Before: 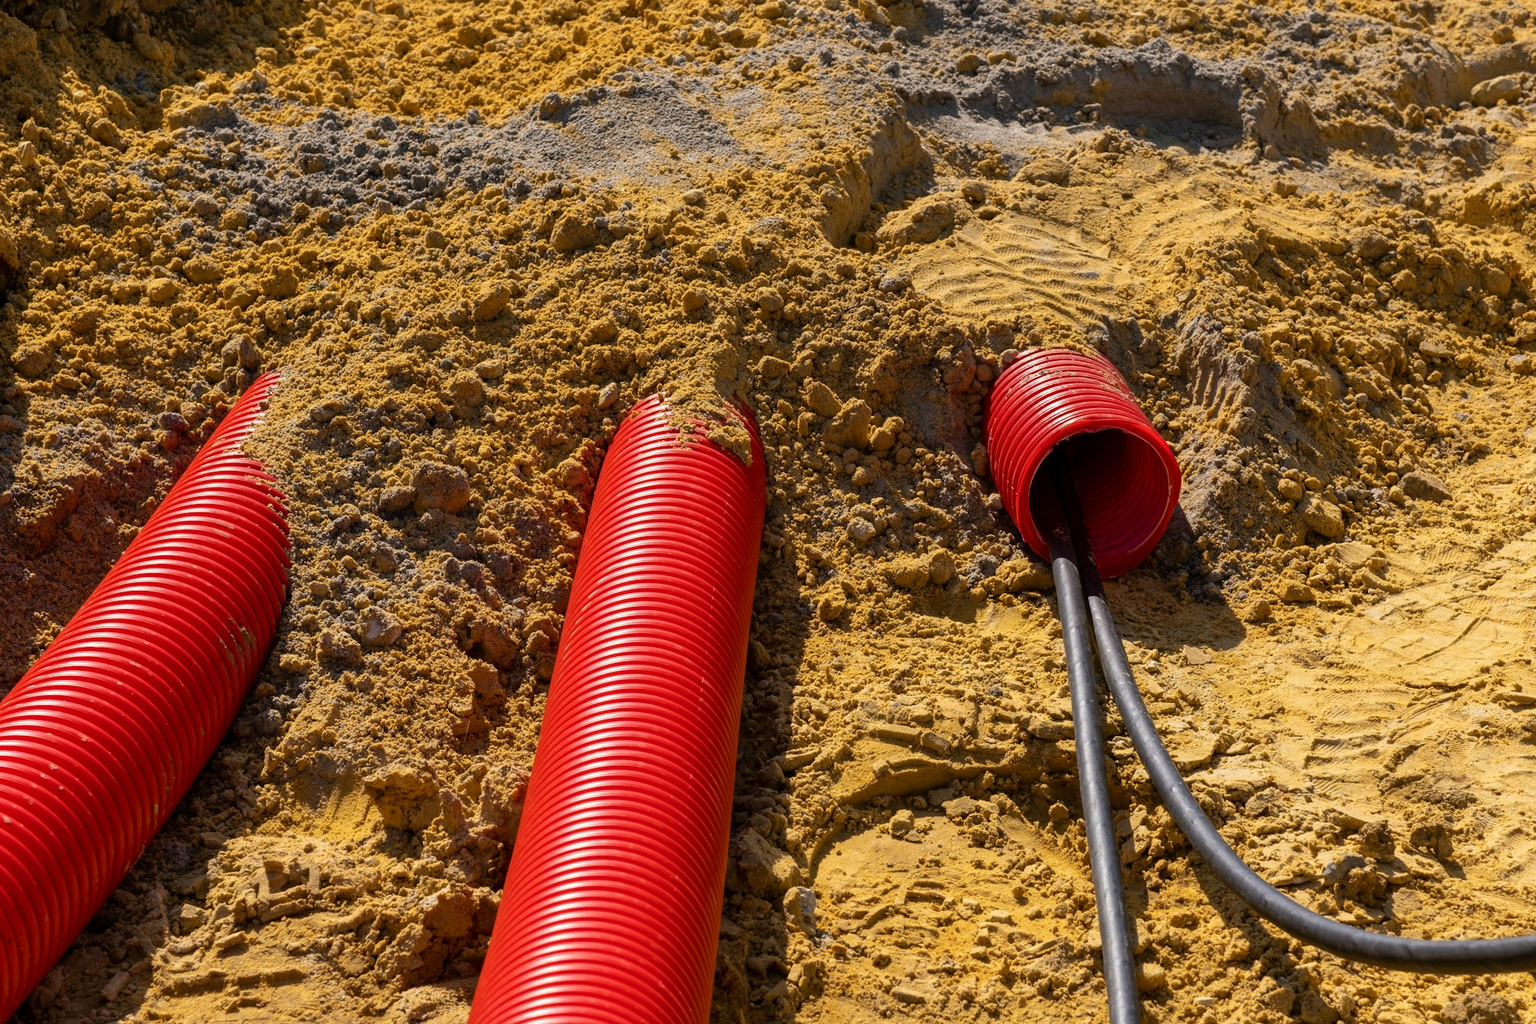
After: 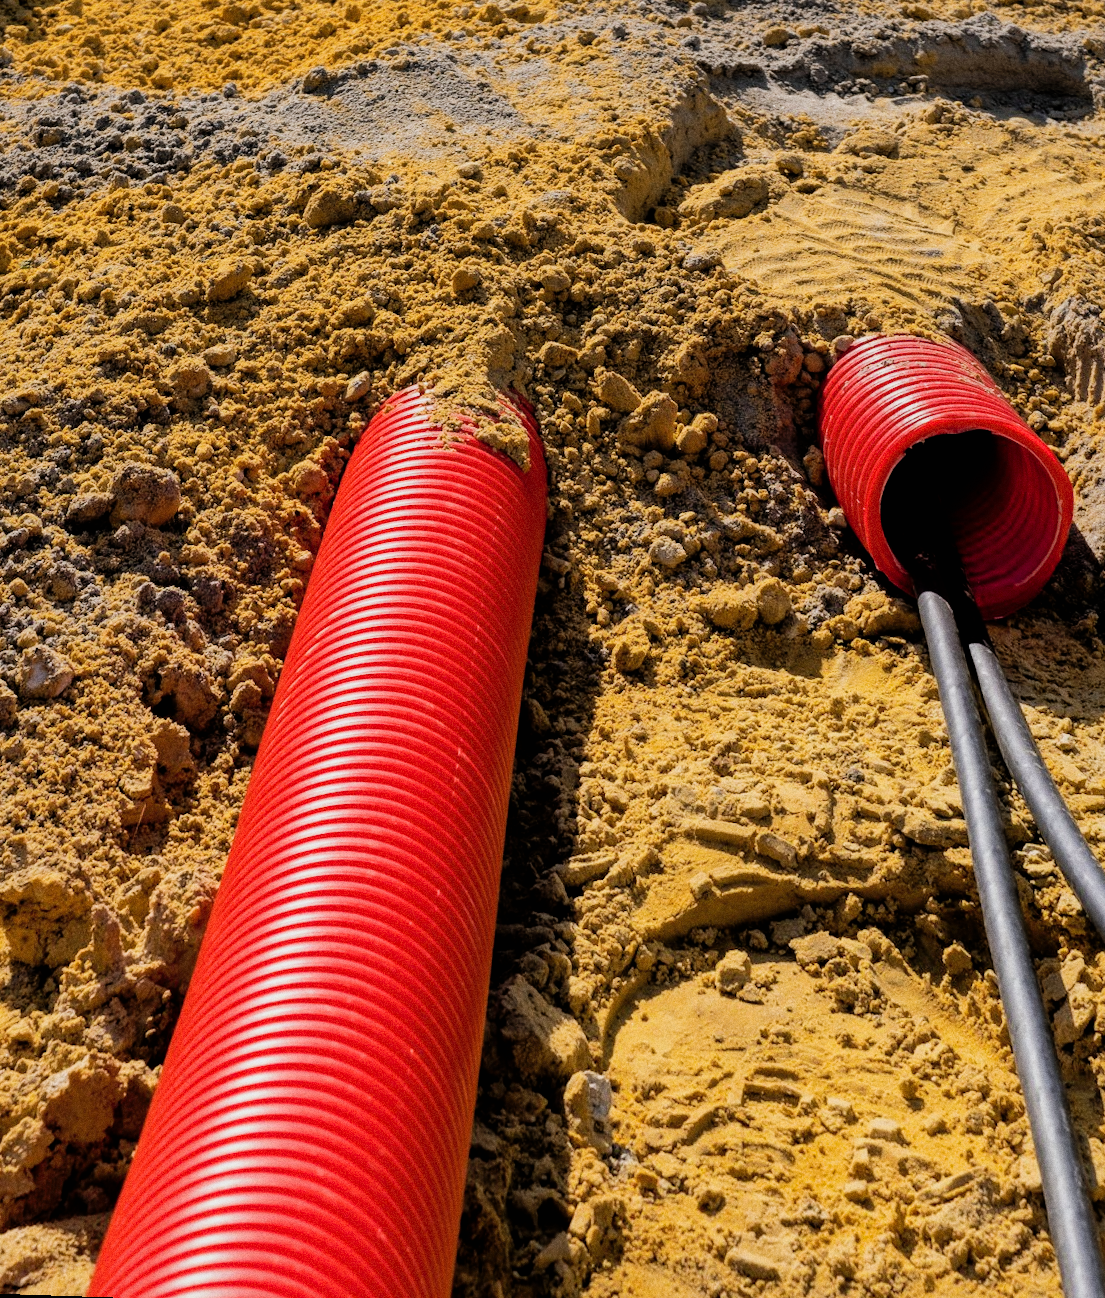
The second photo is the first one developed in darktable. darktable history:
filmic rgb: black relative exposure -5 EV, hardness 2.88, contrast 1.3, highlights saturation mix -30%
shadows and highlights: on, module defaults
rotate and perspective: rotation 0.72°, lens shift (vertical) -0.352, lens shift (horizontal) -0.051, crop left 0.152, crop right 0.859, crop top 0.019, crop bottom 0.964
white balance: red 0.988, blue 1.017
crop and rotate: left 14.385%, right 18.948%
exposure: black level correction 0.001, exposure 0.5 EV, compensate exposure bias true, compensate highlight preservation false
grain: coarseness 0.09 ISO
